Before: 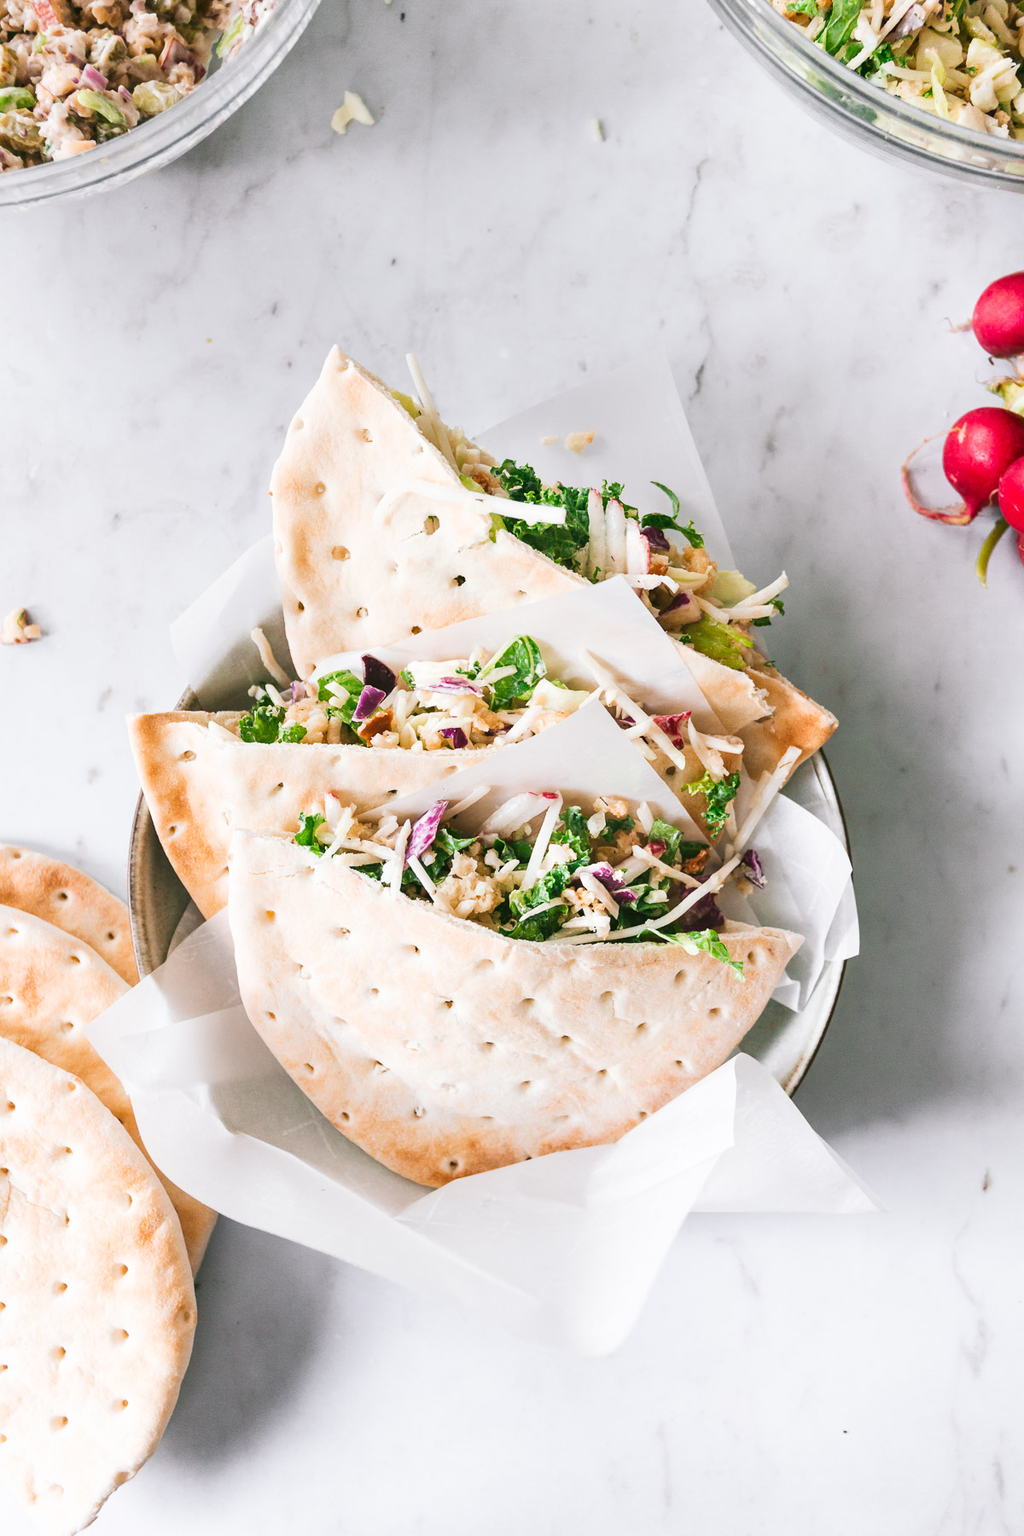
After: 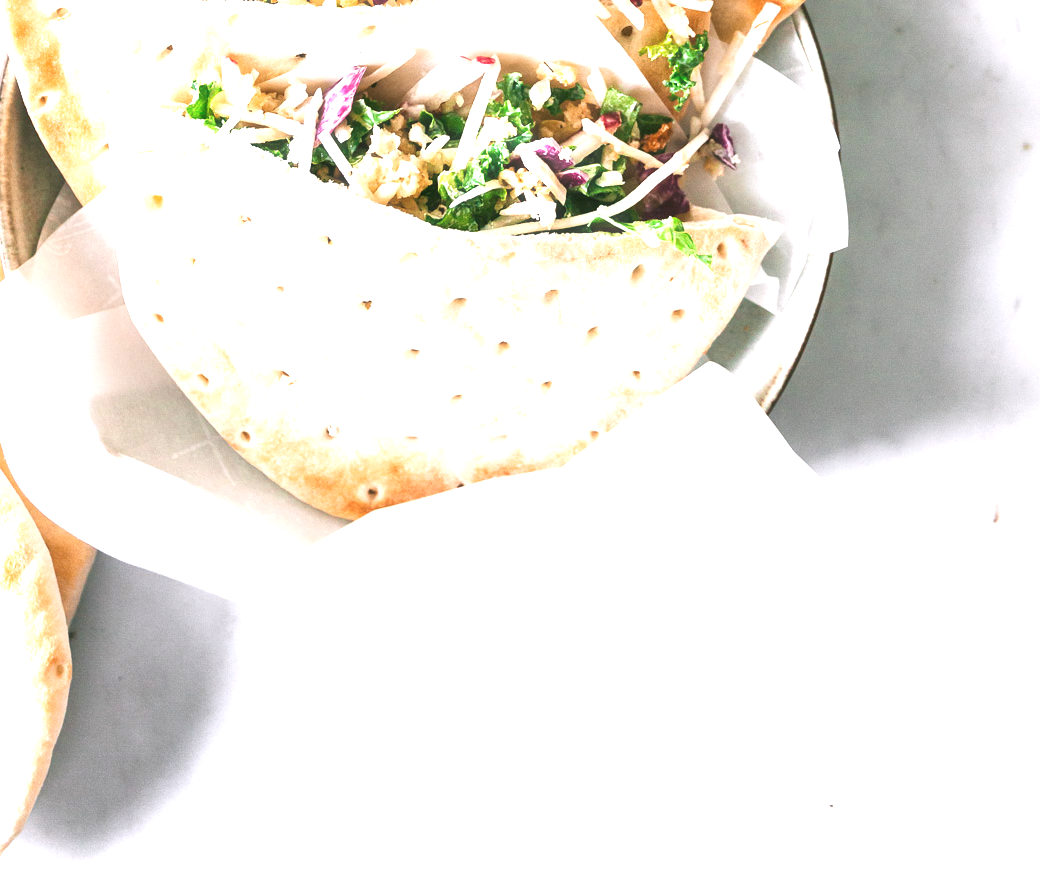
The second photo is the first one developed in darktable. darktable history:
crop and rotate: left 13.257%, top 48.496%, bottom 2.713%
haze removal: strength -0.044, compatibility mode true, adaptive false
exposure: black level correction 0, exposure 0.895 EV, compensate highlight preservation false
